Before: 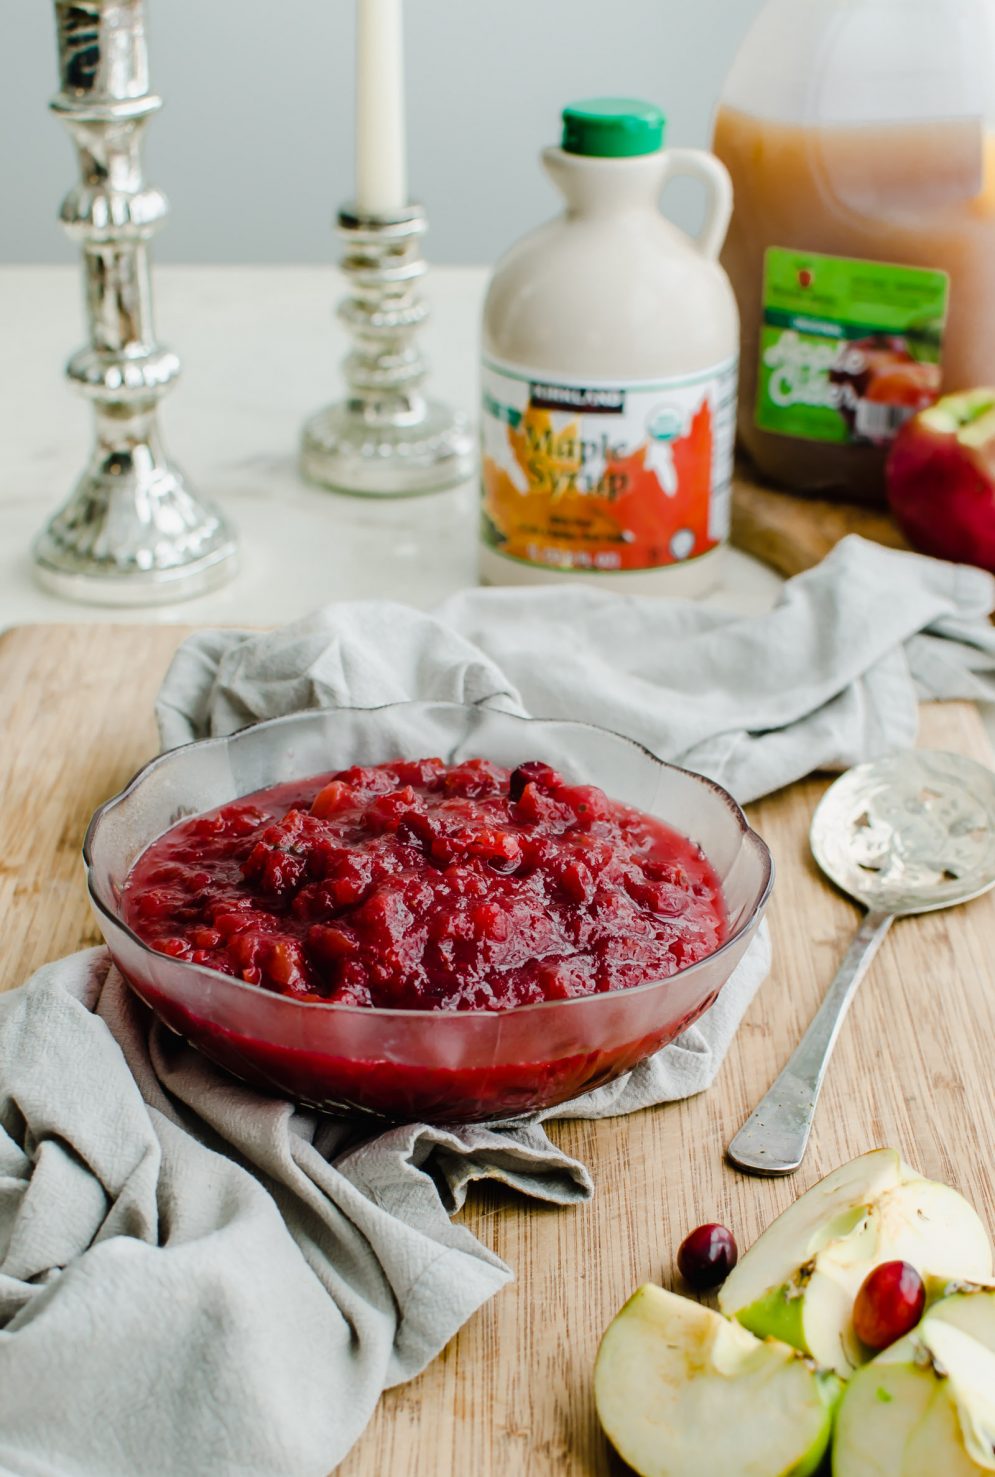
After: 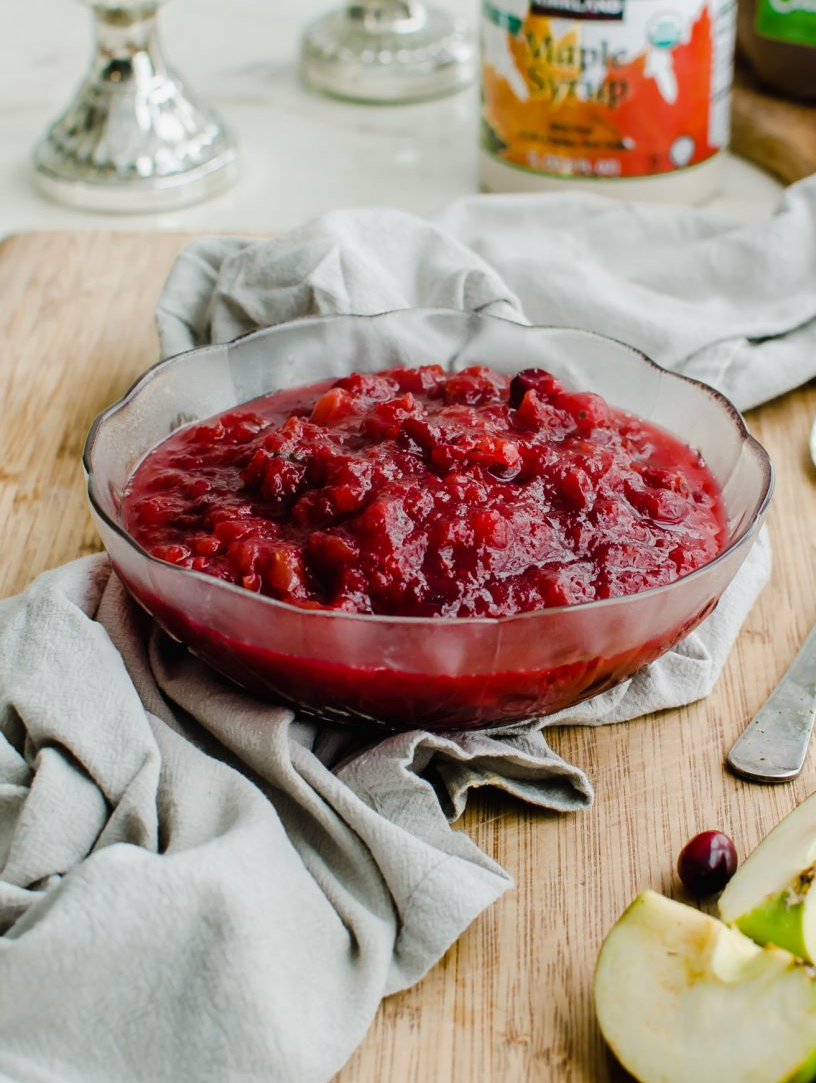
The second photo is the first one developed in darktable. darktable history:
crop: top 26.64%, right 17.942%
